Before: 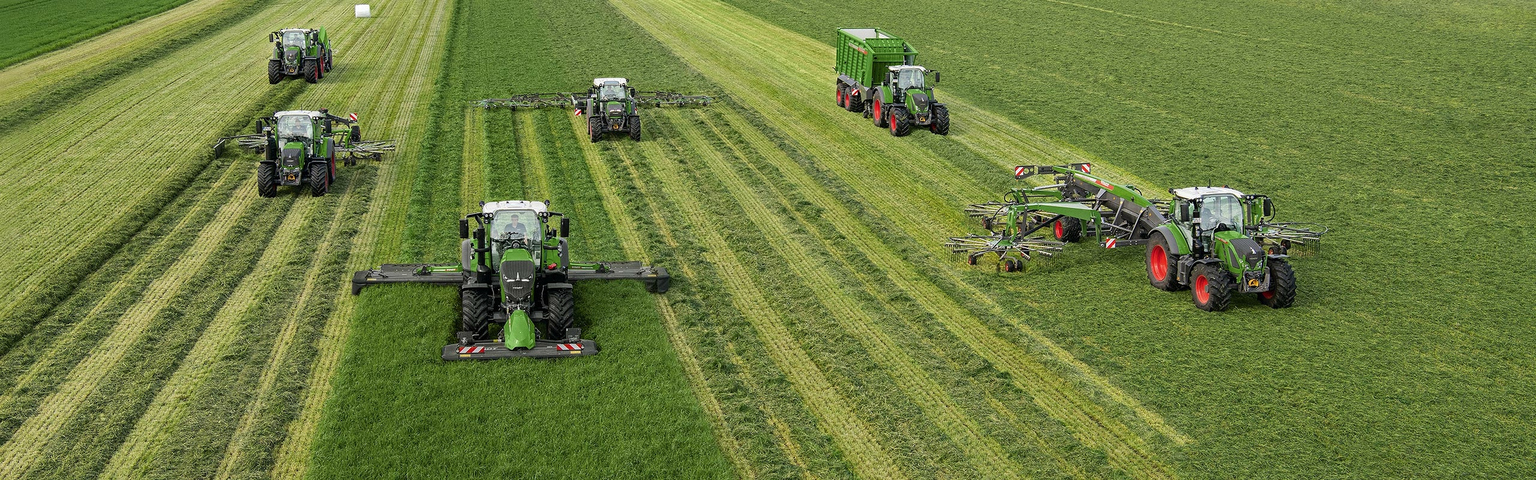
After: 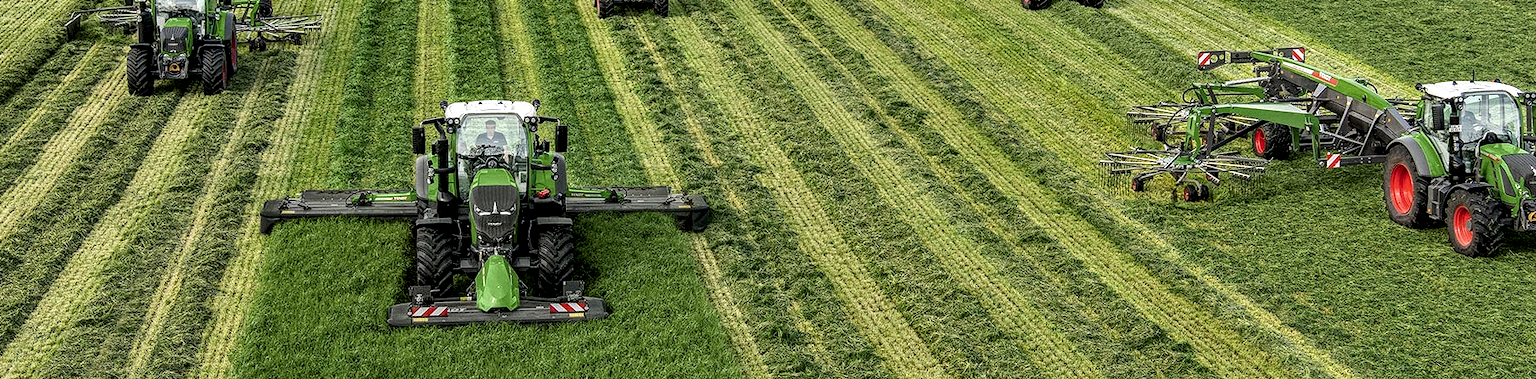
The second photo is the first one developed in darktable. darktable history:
crop: left 10.95%, top 27.111%, right 18.324%, bottom 16.996%
local contrast: highlights 60%, shadows 60%, detail 160%
